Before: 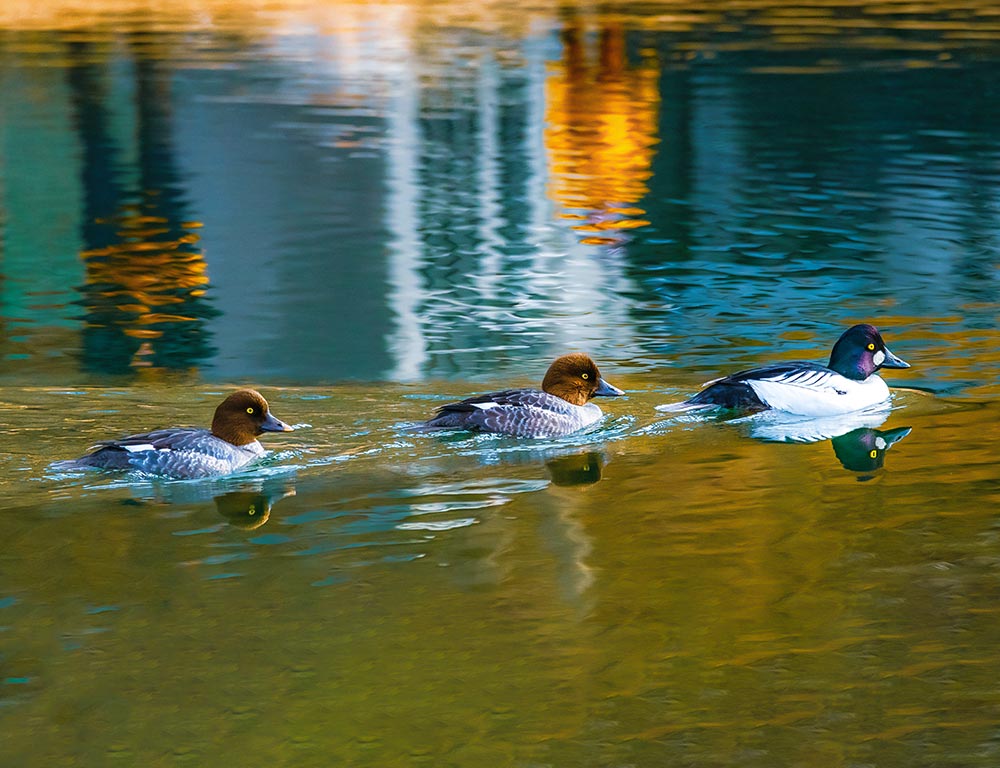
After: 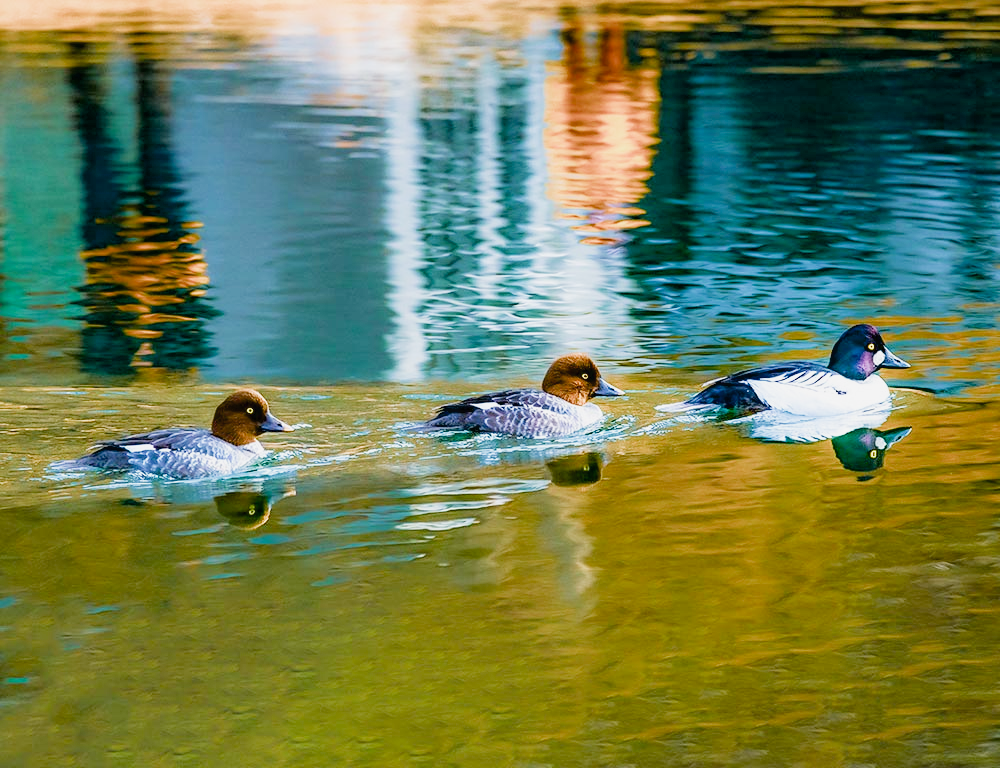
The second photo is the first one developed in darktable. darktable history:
exposure: black level correction 0.011, exposure 1.083 EV, compensate highlight preservation false
filmic rgb: black relative exposure -7.65 EV, white relative exposure 4.56 EV, hardness 3.61, color science v4 (2020)
